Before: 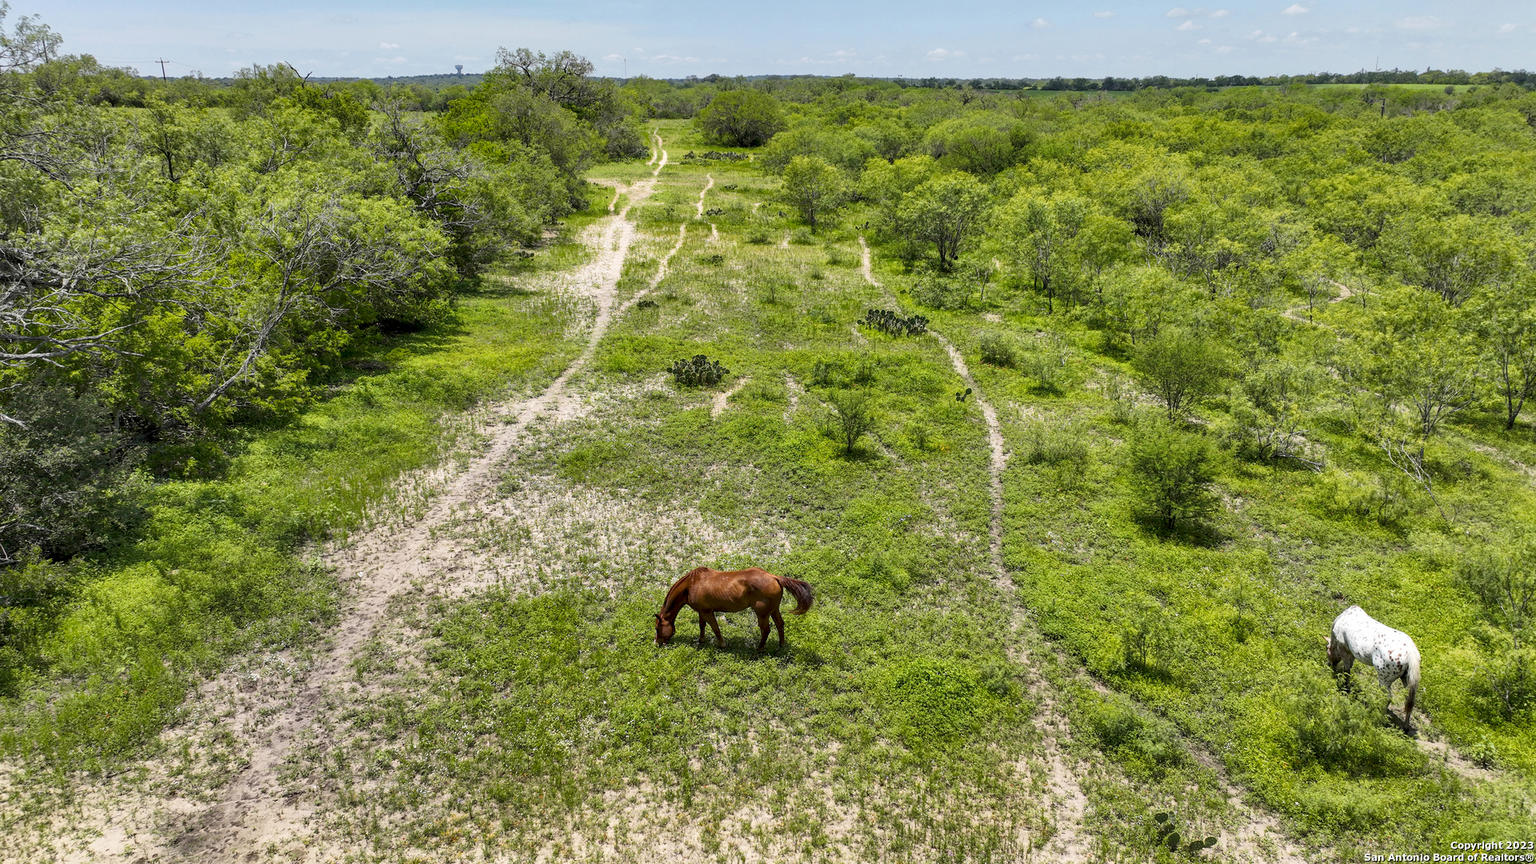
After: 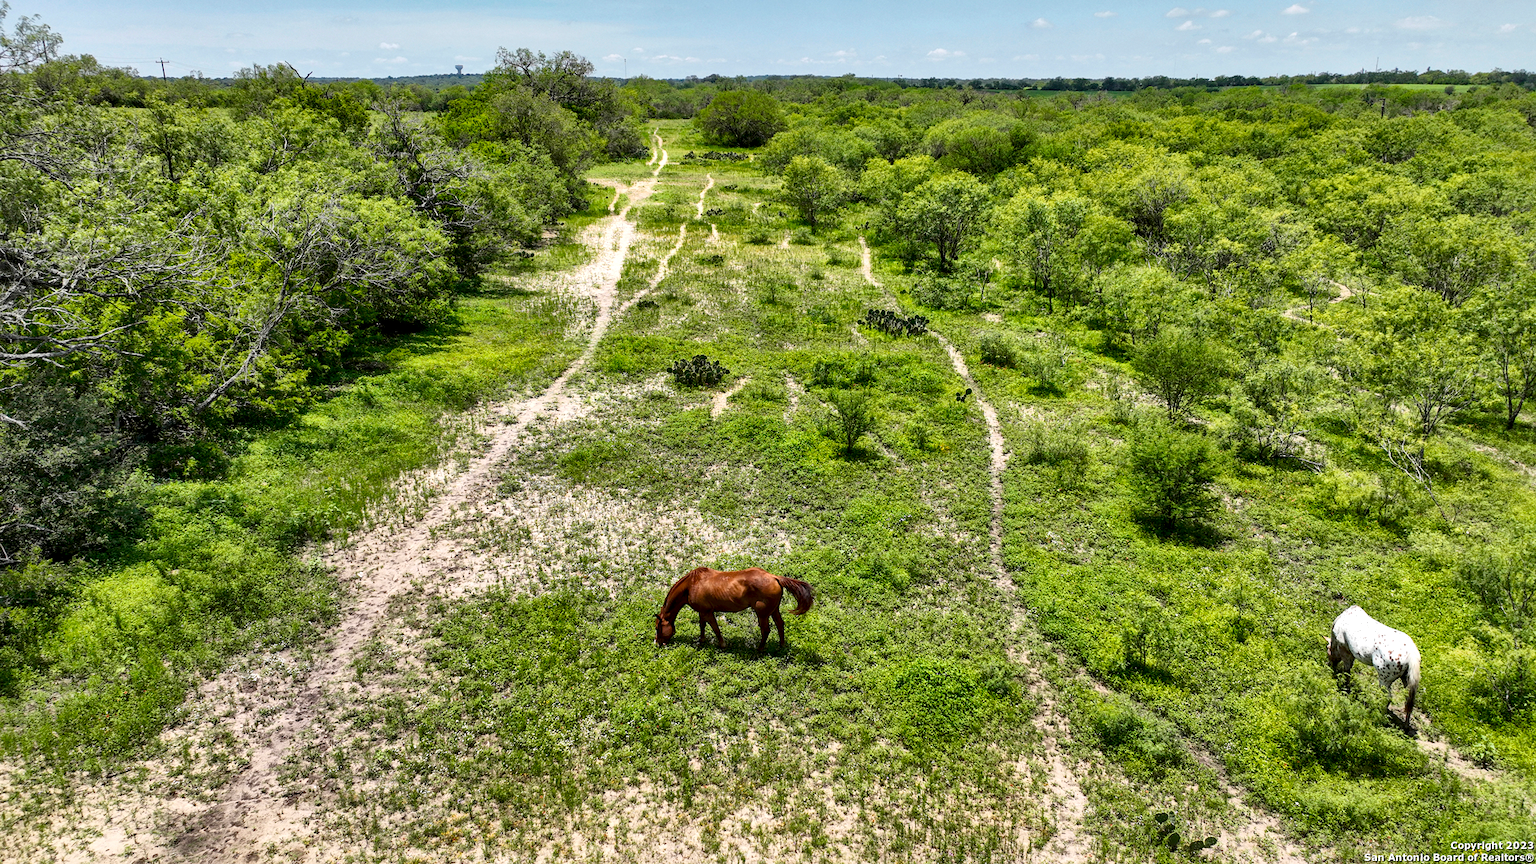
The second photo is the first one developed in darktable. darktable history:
local contrast: mode bilateral grid, contrast 21, coarseness 50, detail 171%, midtone range 0.2
